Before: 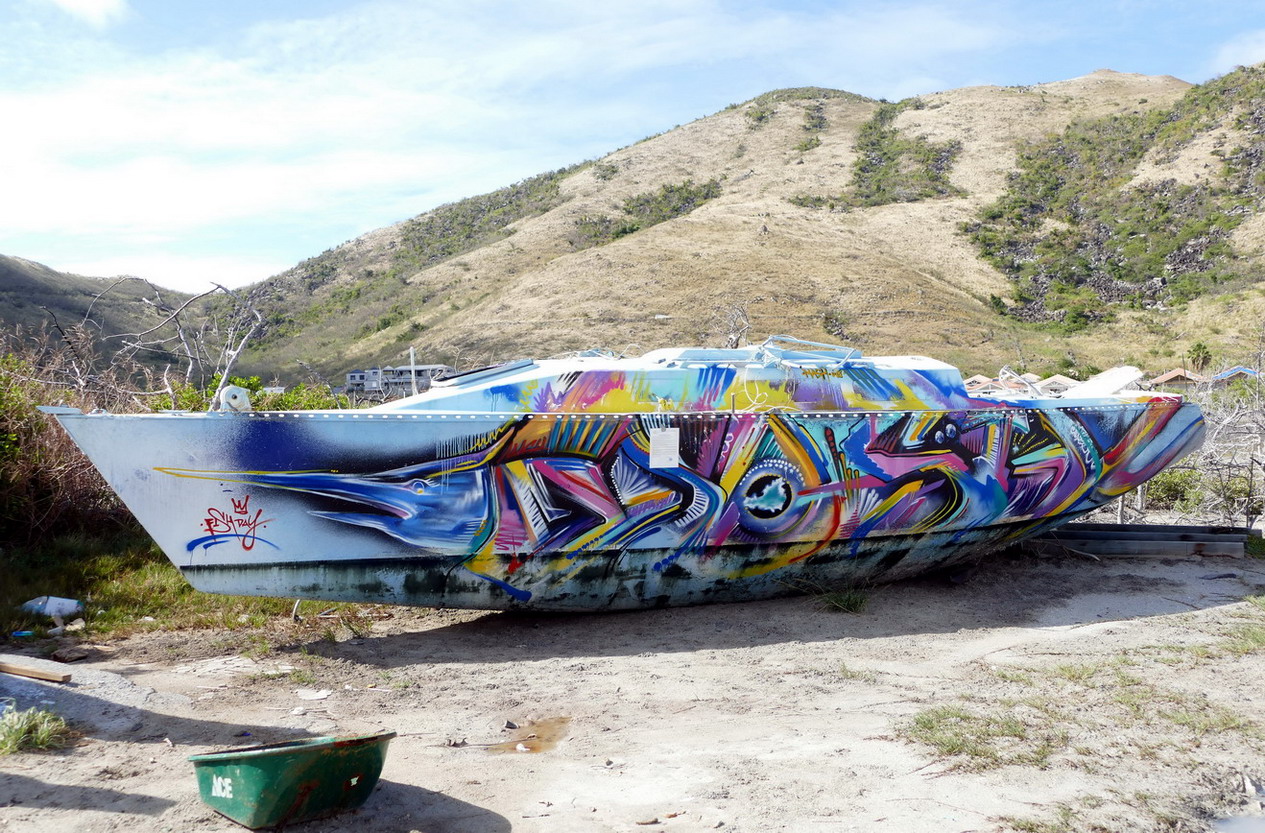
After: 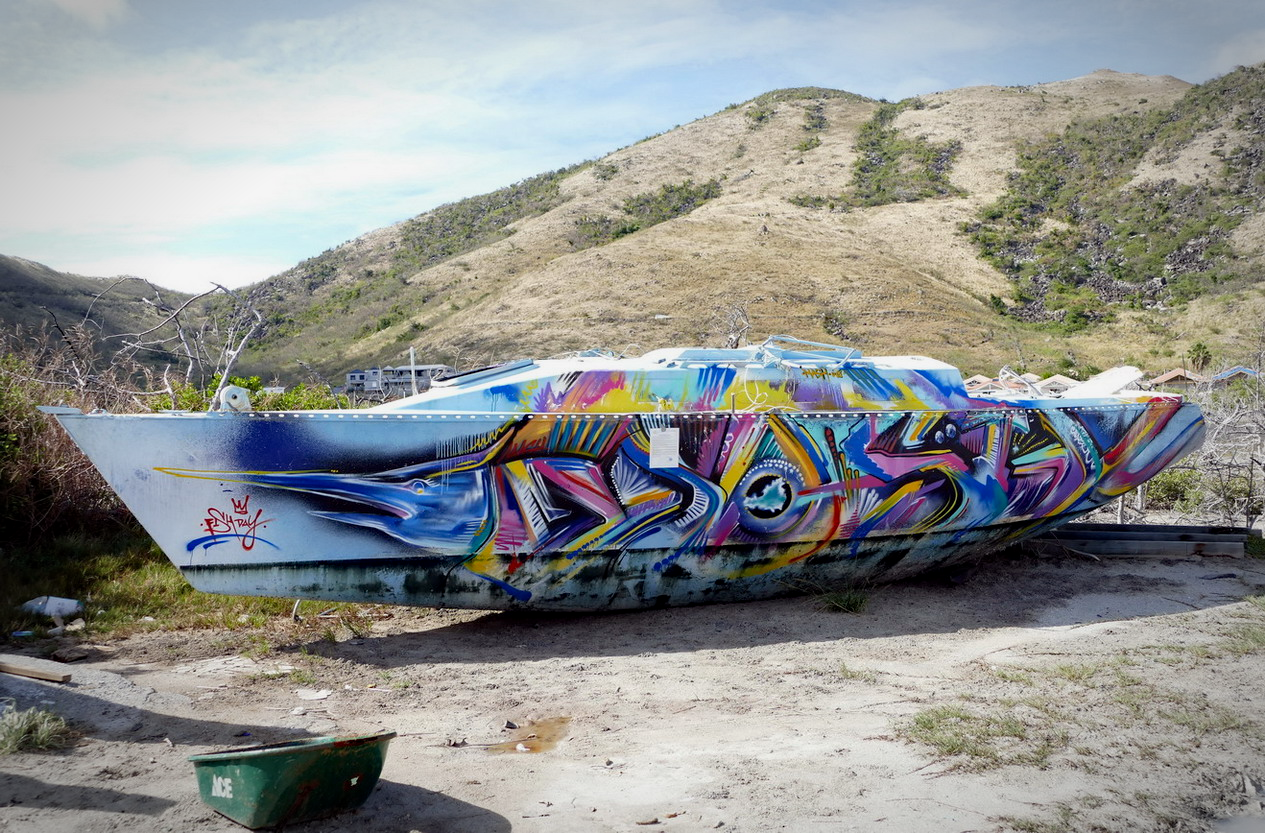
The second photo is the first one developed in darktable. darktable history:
exposure: black level correction 0.001, exposure -0.125 EV, compensate highlight preservation false
haze removal: compatibility mode true, adaptive false
vignetting: automatic ratio true
